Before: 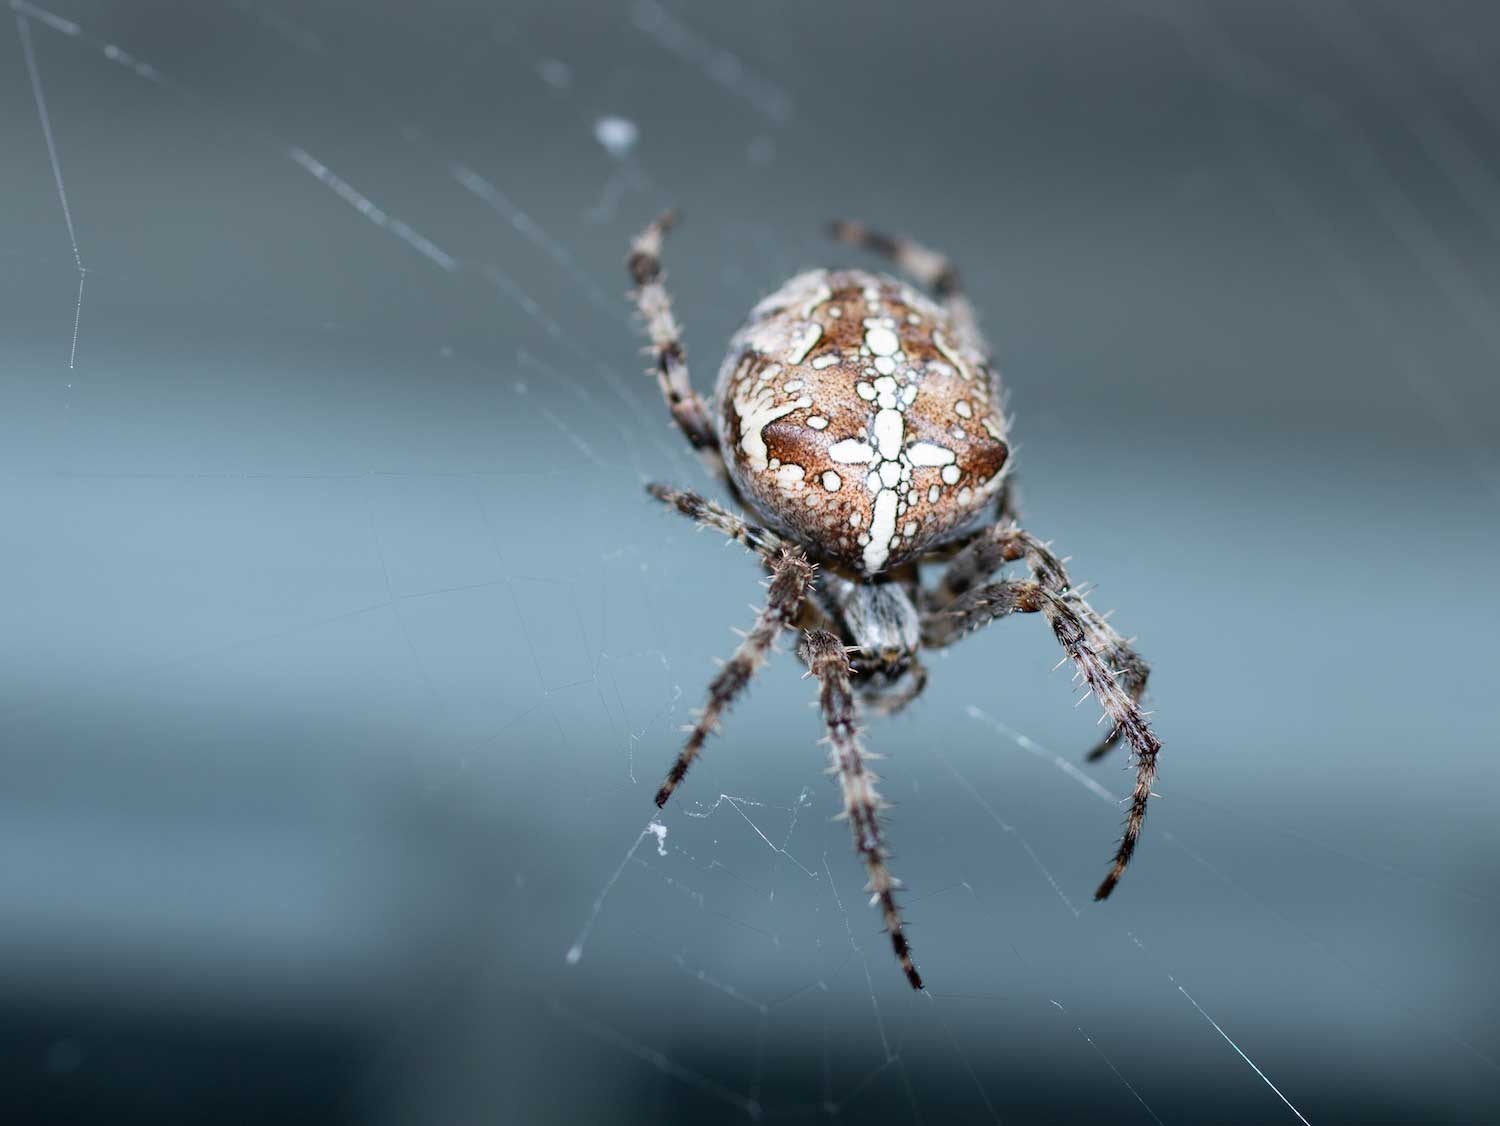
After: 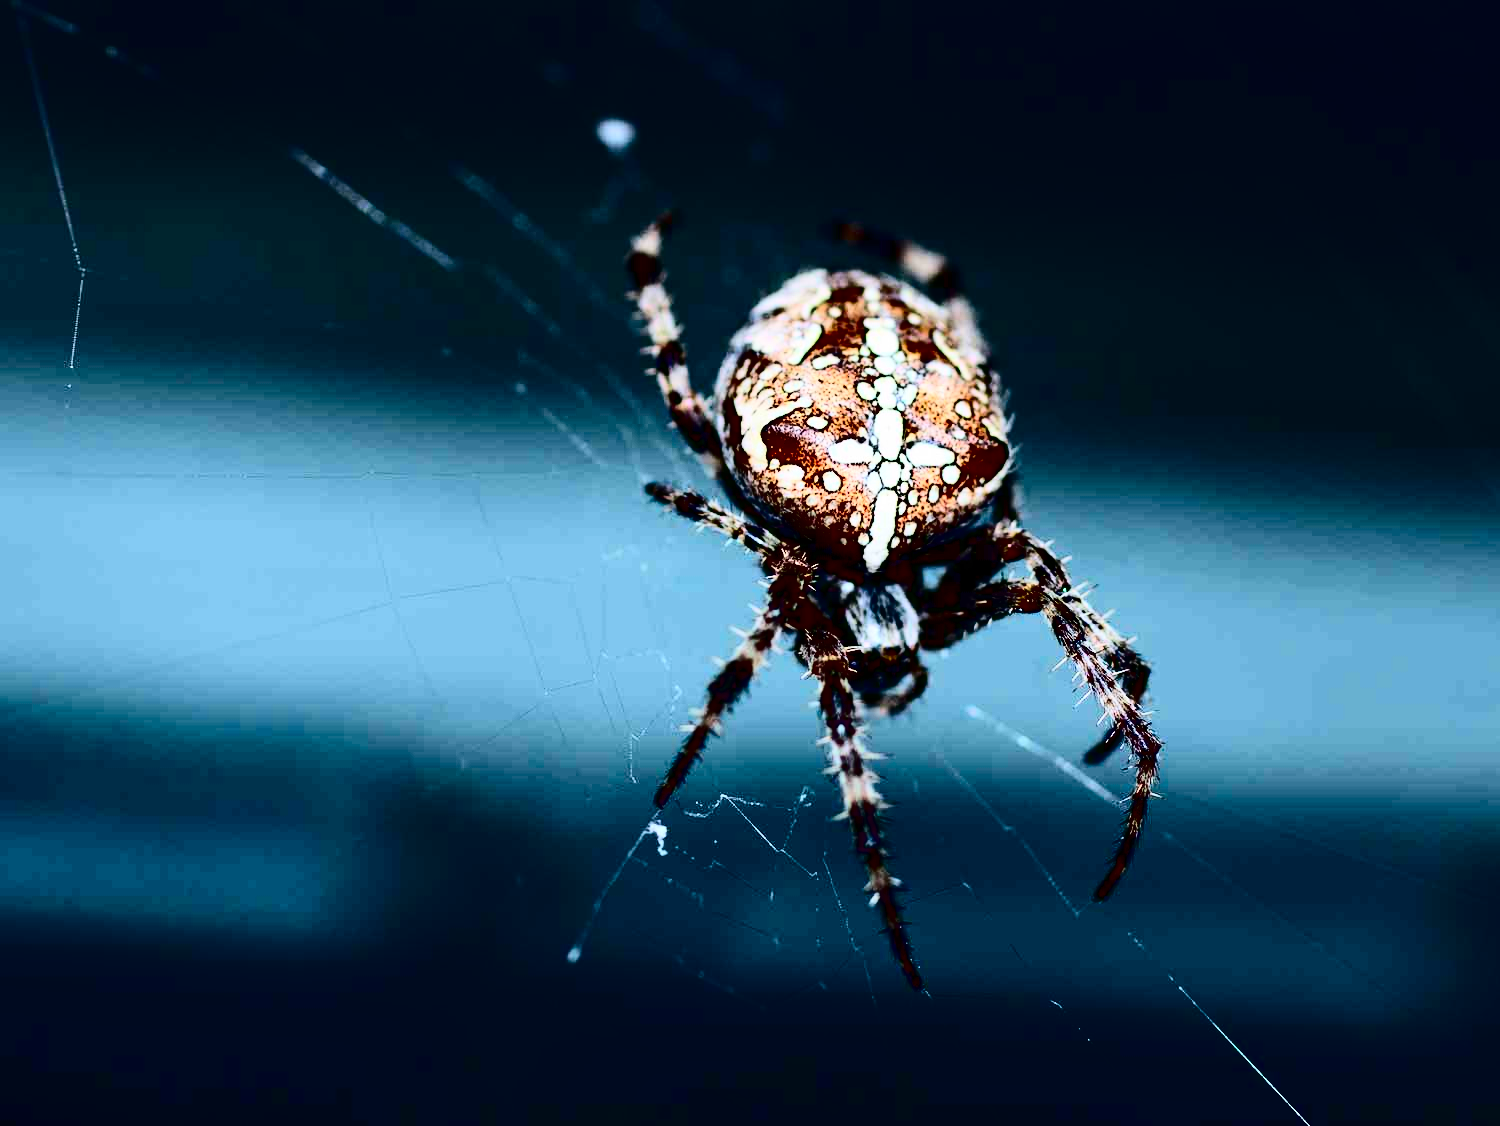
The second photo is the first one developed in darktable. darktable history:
contrast brightness saturation: contrast 0.778, brightness -0.982, saturation 0.993
